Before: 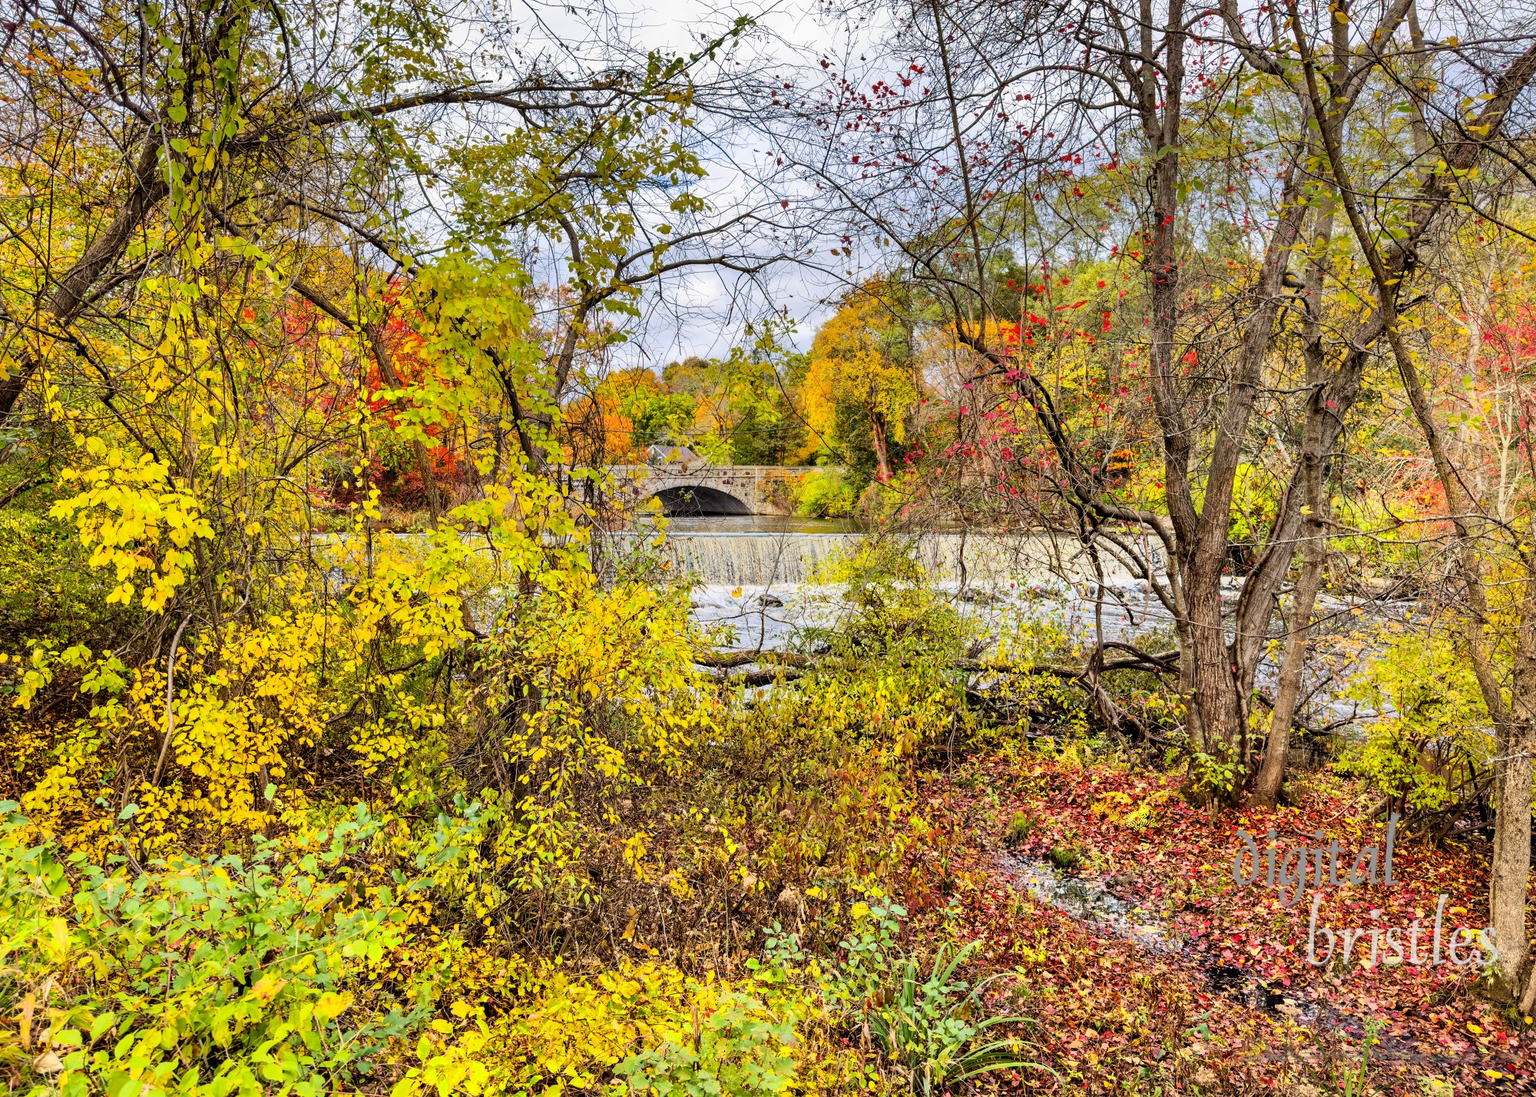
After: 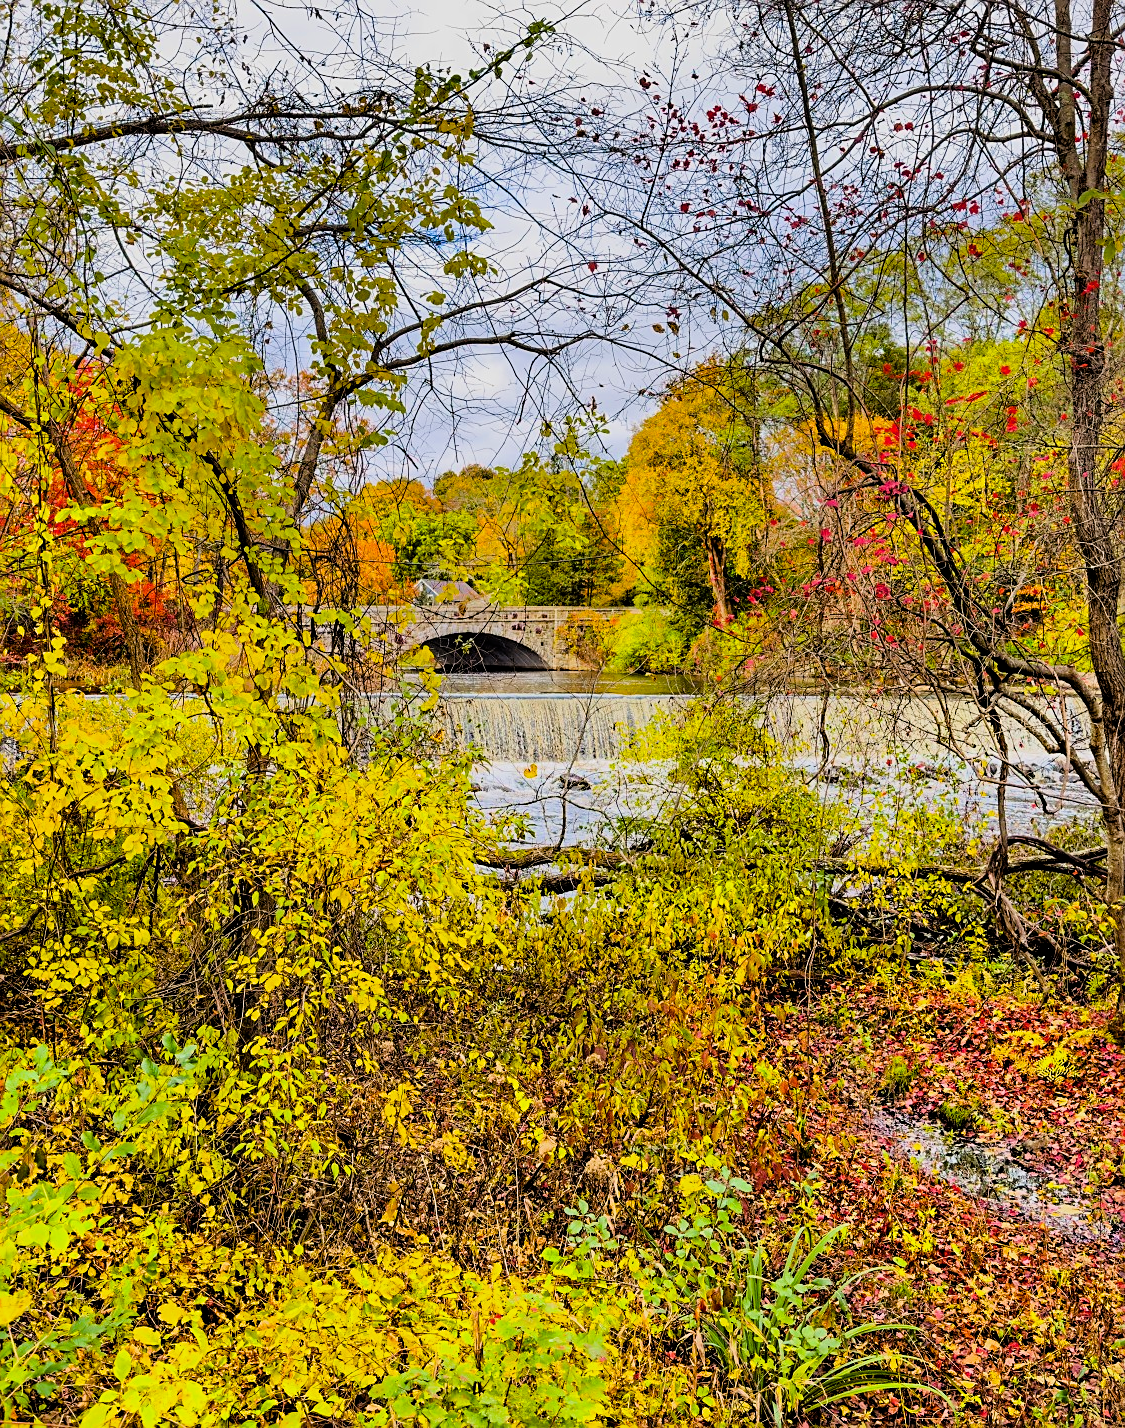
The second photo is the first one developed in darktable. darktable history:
filmic rgb: black relative exposure -5.83 EV, white relative exposure 3.4 EV, hardness 3.68
sharpen: on, module defaults
color balance rgb: linear chroma grading › global chroma 13.3%, global vibrance 41.49%
crop: left 21.496%, right 22.254%
